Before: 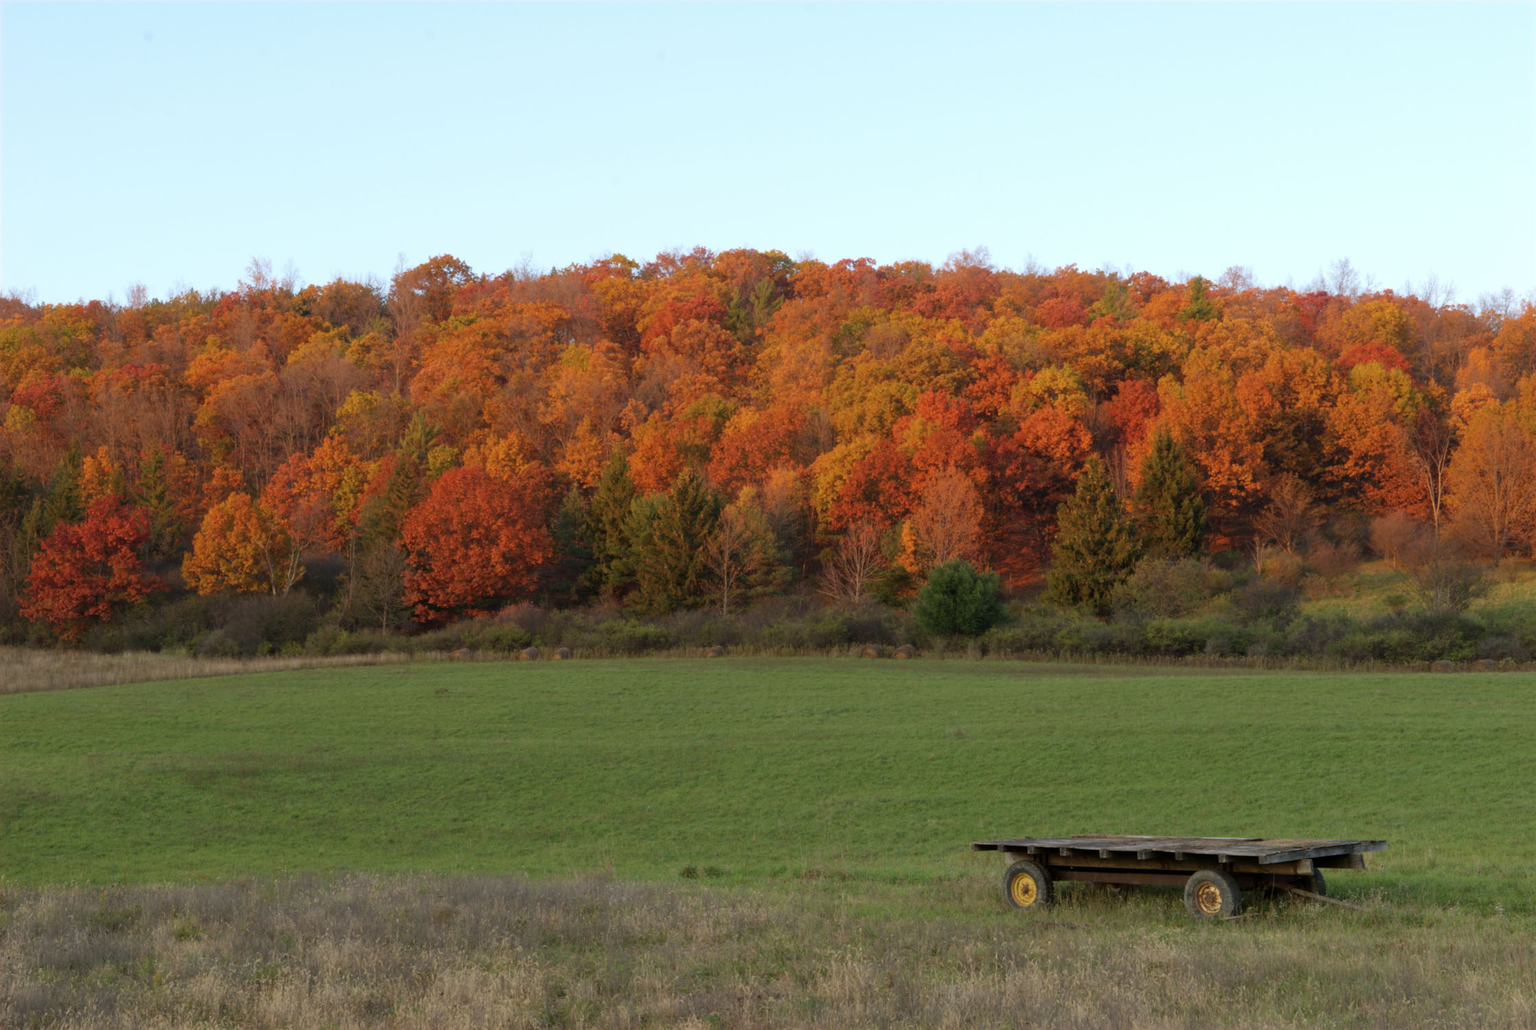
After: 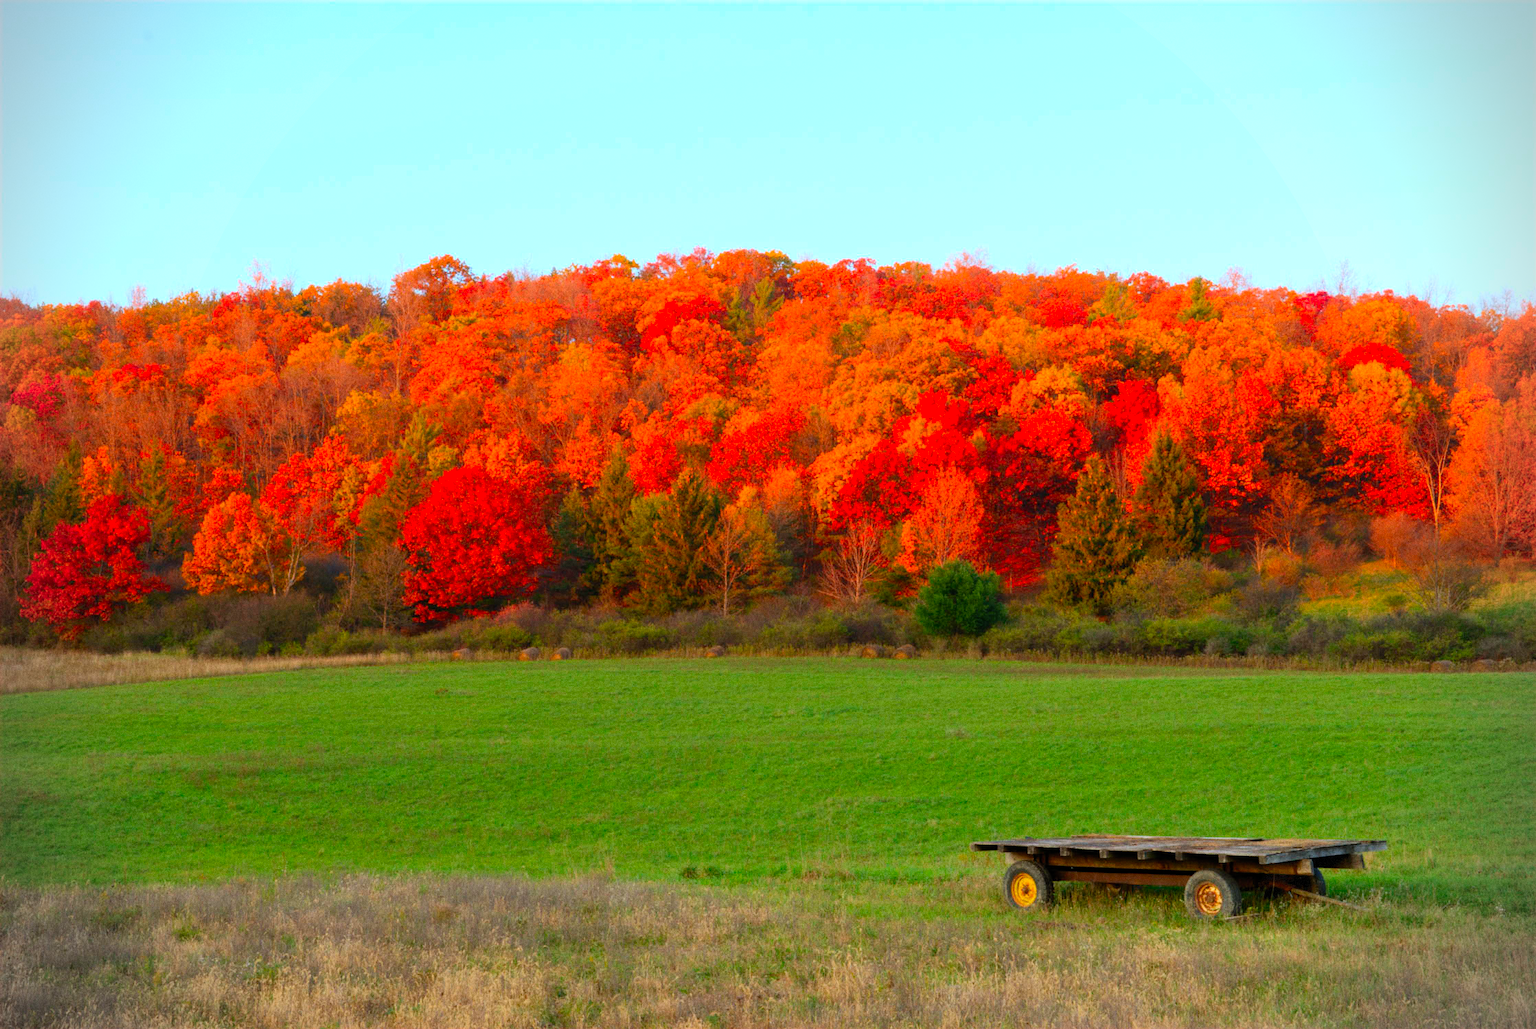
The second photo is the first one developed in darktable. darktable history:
vignetting: dithering 8-bit output, unbound false
contrast brightness saturation: contrast 0.2, brightness 0.2, saturation 0.8
grain: coarseness 0.09 ISO
